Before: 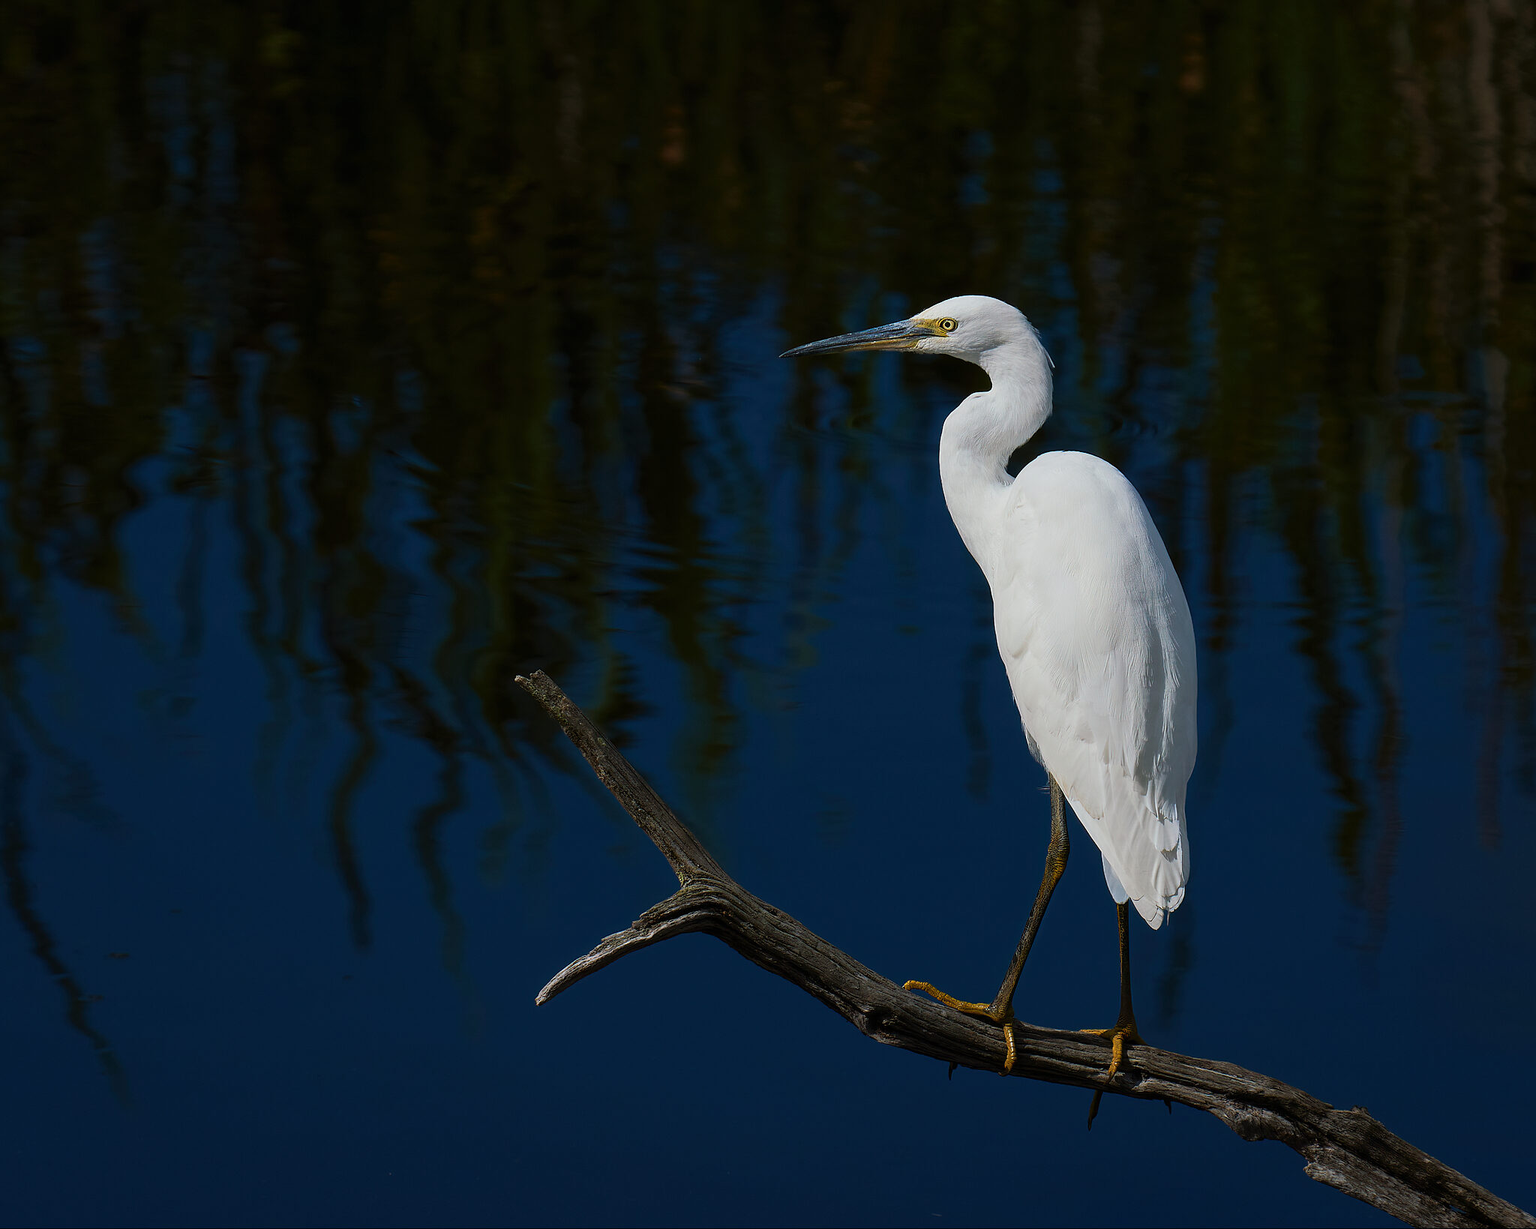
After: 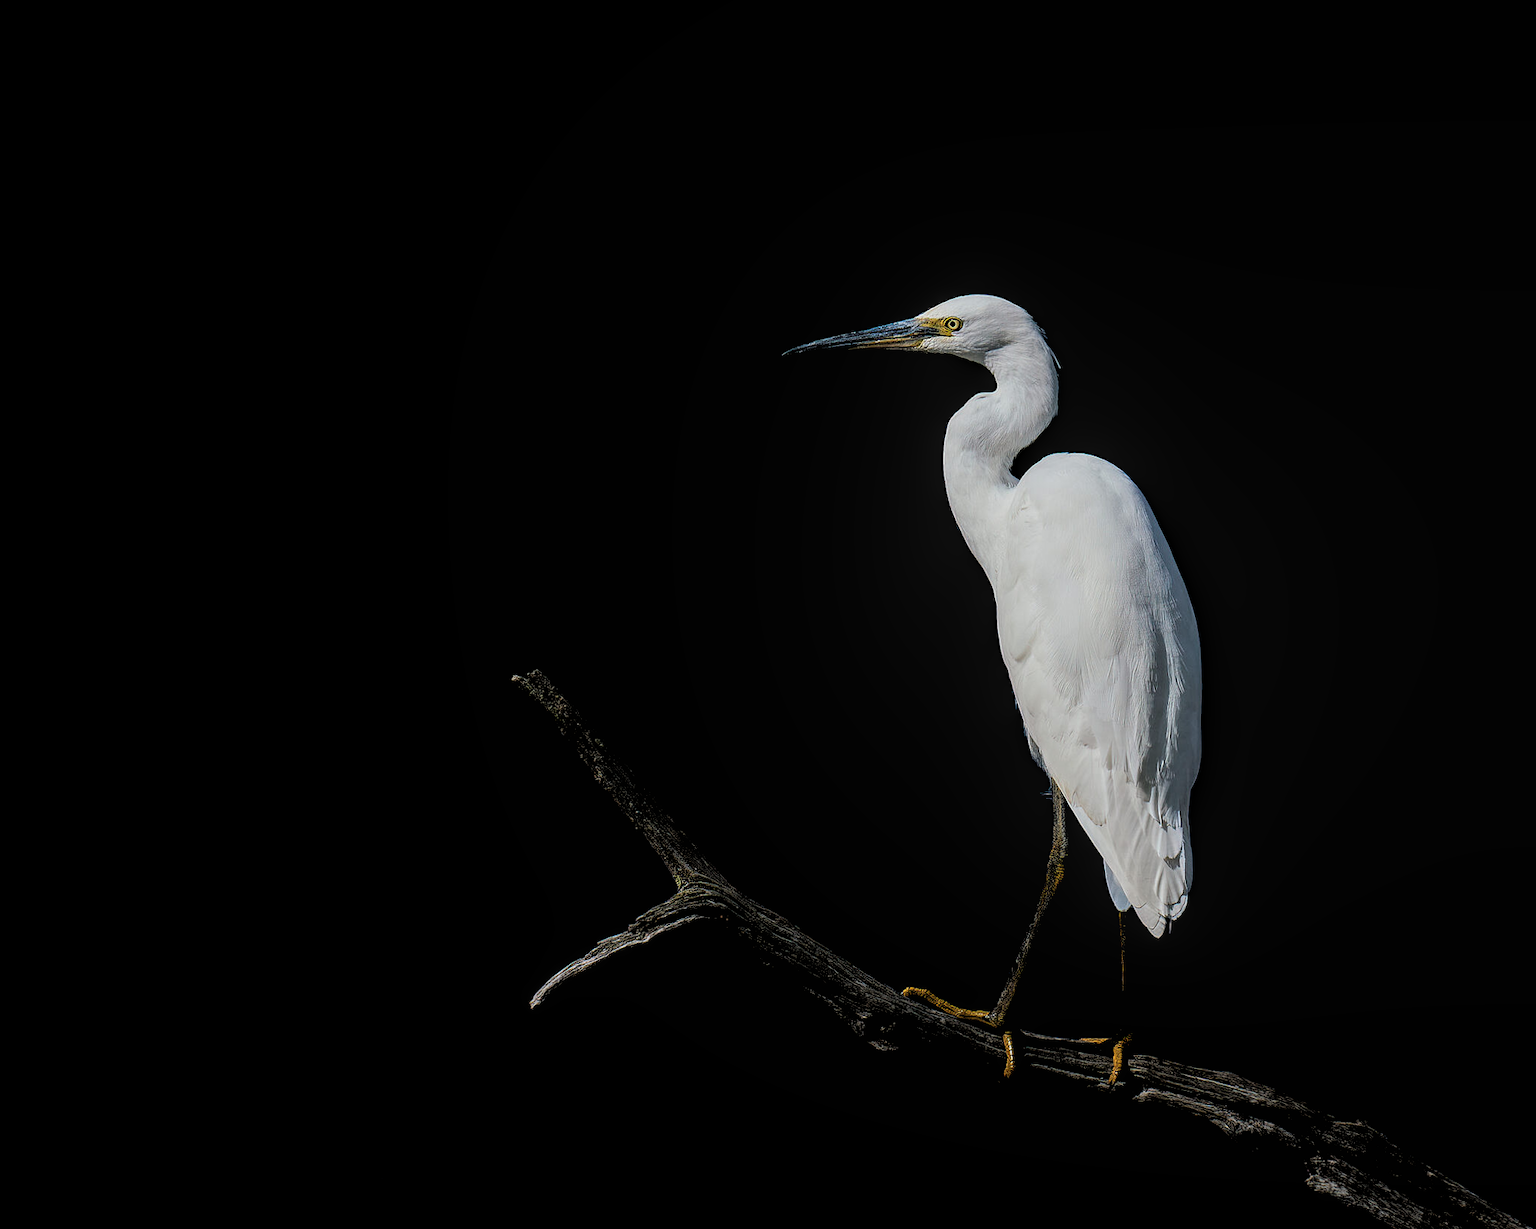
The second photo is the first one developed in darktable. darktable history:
crop and rotate: angle -0.5°
local contrast: on, module defaults
bloom: size 9%, threshold 100%, strength 7%
rgb levels: levels [[0.034, 0.472, 0.904], [0, 0.5, 1], [0, 0.5, 1]]
